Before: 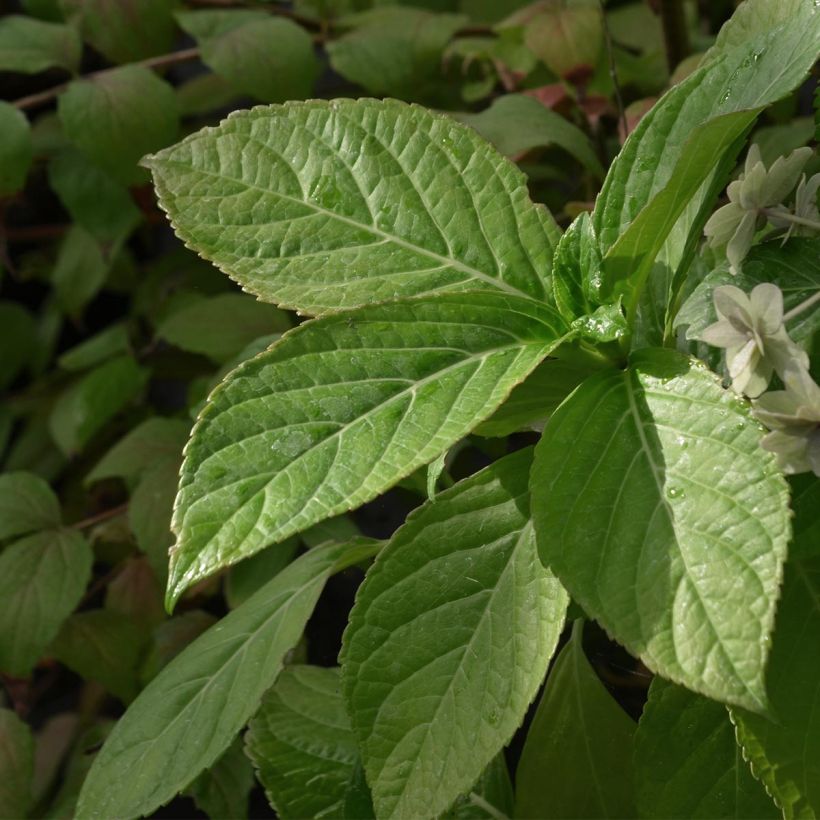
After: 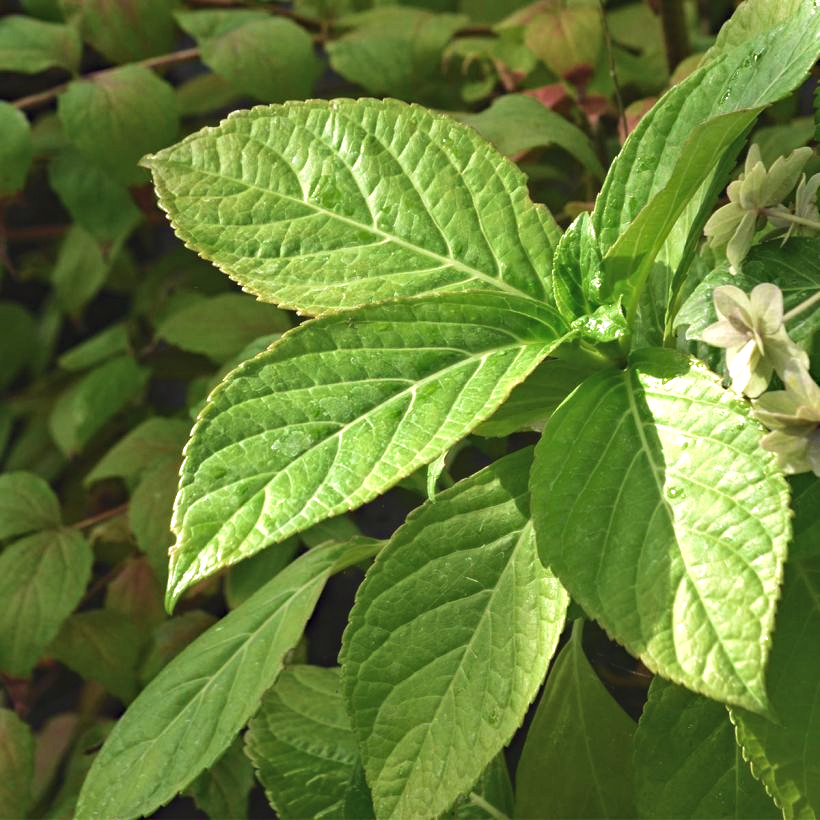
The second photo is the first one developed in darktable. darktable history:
exposure: black level correction -0.005, exposure 1.002 EV, compensate highlight preservation false
local contrast: highlights 100%, shadows 100%, detail 120%, midtone range 0.2
haze removal: compatibility mode true, adaptive false
velvia: strength 45%
